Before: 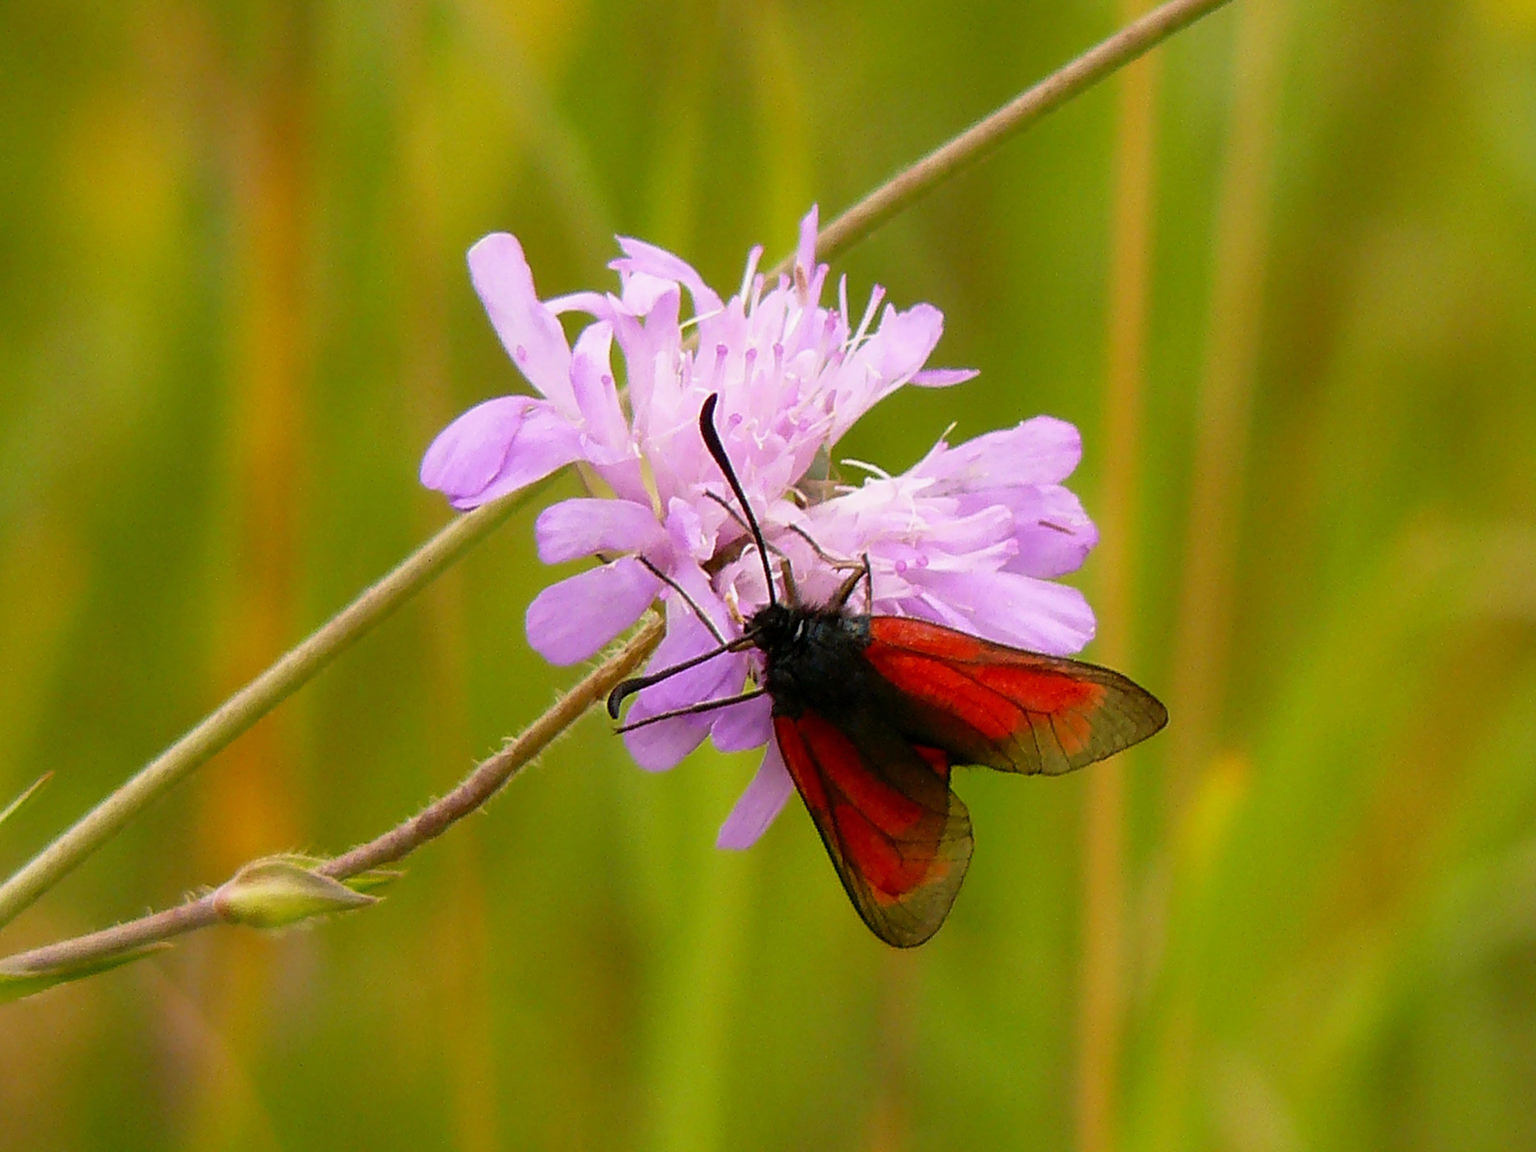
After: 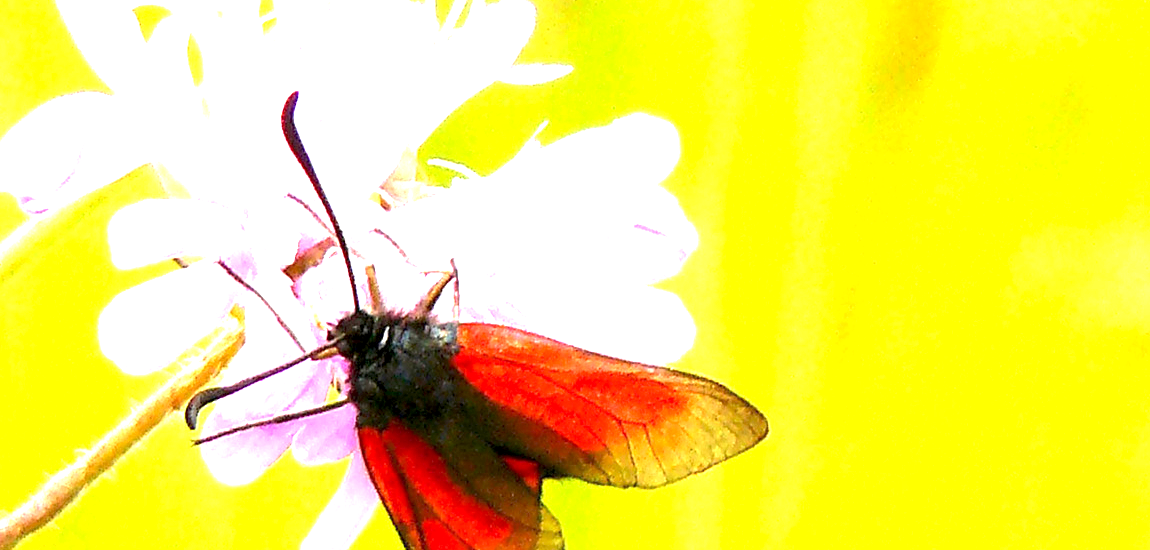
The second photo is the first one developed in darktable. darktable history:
tone equalizer: on, module defaults
crop and rotate: left 28.078%, top 26.636%, bottom 27.473%
exposure: black level correction 0.001, exposure 2.669 EV, compensate highlight preservation false
